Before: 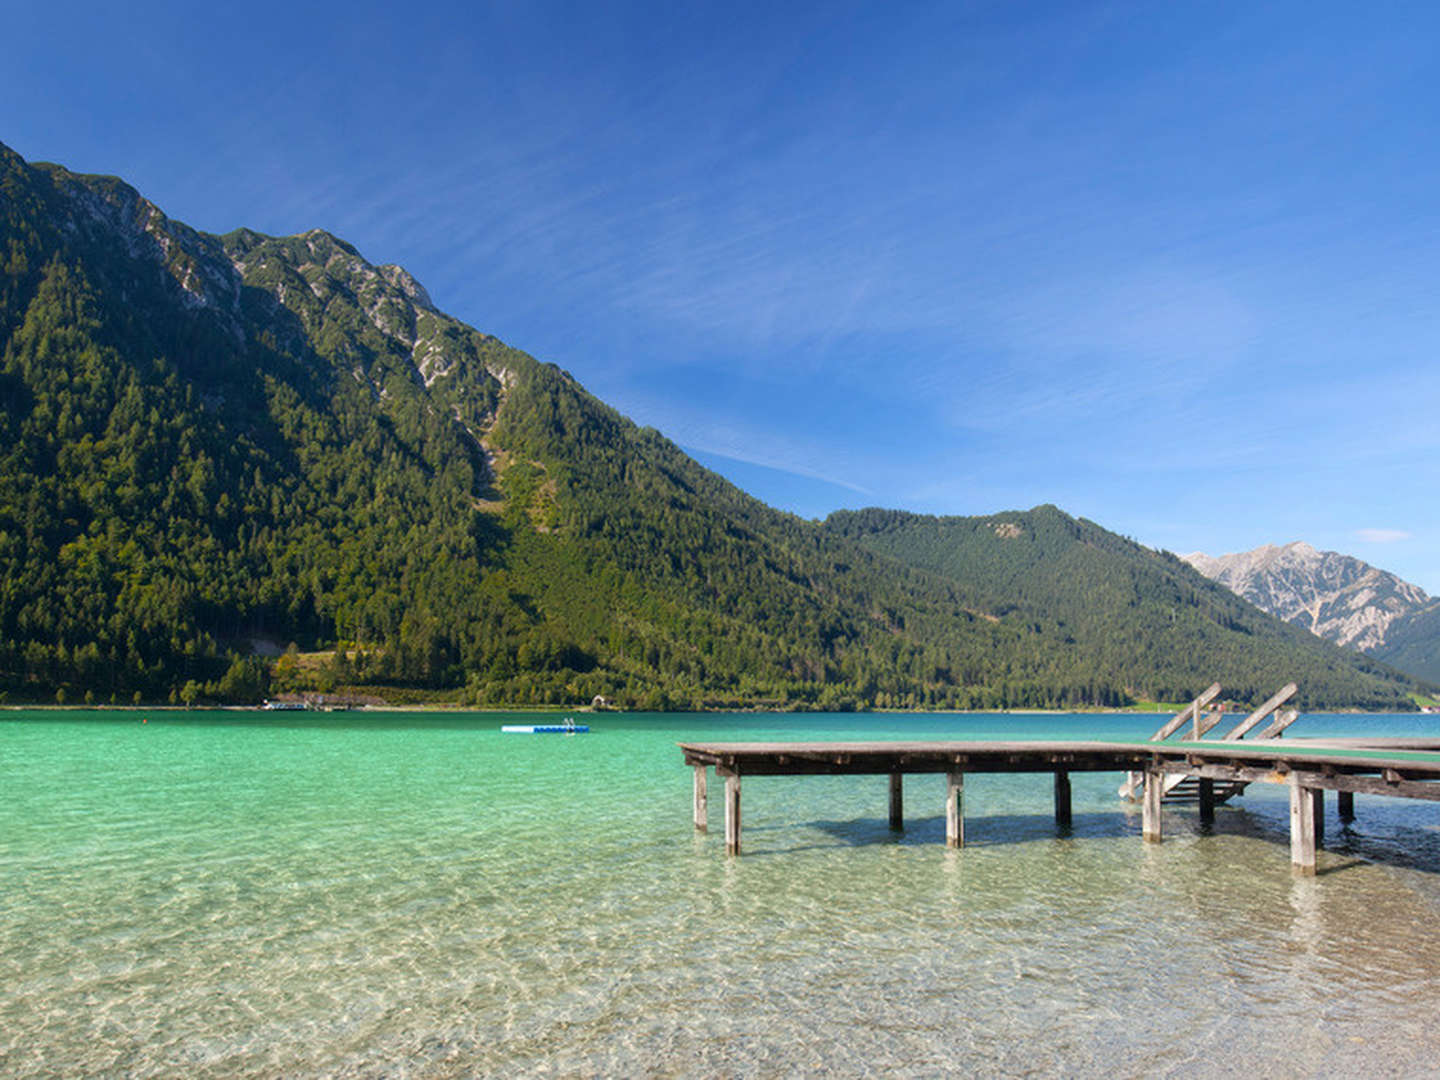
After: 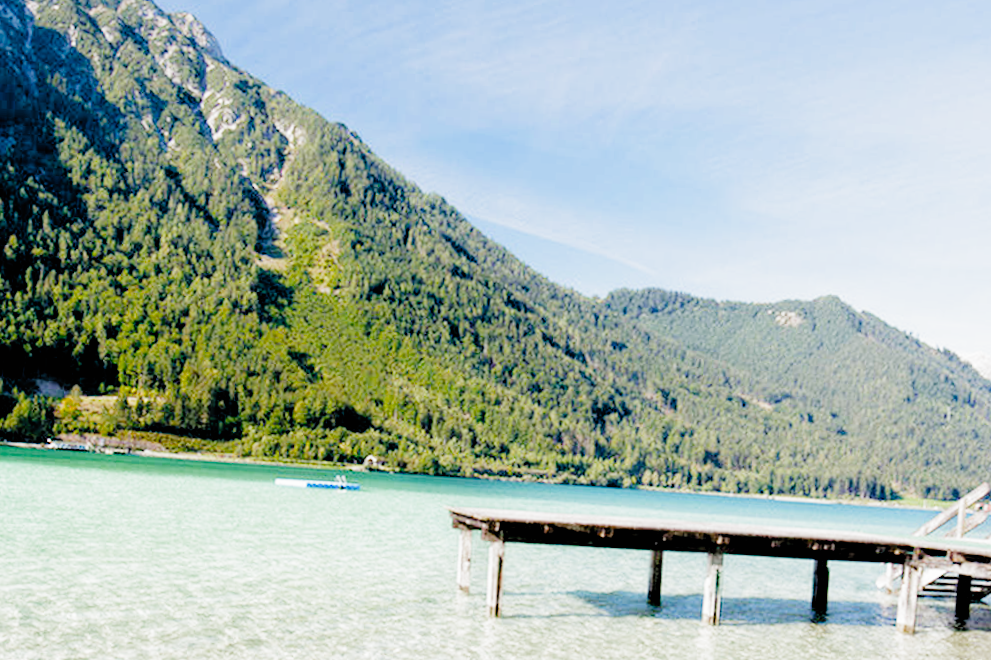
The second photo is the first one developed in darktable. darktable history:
crop and rotate: angle -3.37°, left 9.79%, top 20.73%, right 12.42%, bottom 11.82%
exposure: black level correction 0.001, exposure 1.735 EV, compensate highlight preservation false
rotate and perspective: rotation 0.074°, lens shift (vertical) 0.096, lens shift (horizontal) -0.041, crop left 0.043, crop right 0.952, crop top 0.024, crop bottom 0.979
filmic rgb: black relative exposure -2.85 EV, white relative exposure 4.56 EV, hardness 1.77, contrast 1.25, preserve chrominance no, color science v5 (2021)
